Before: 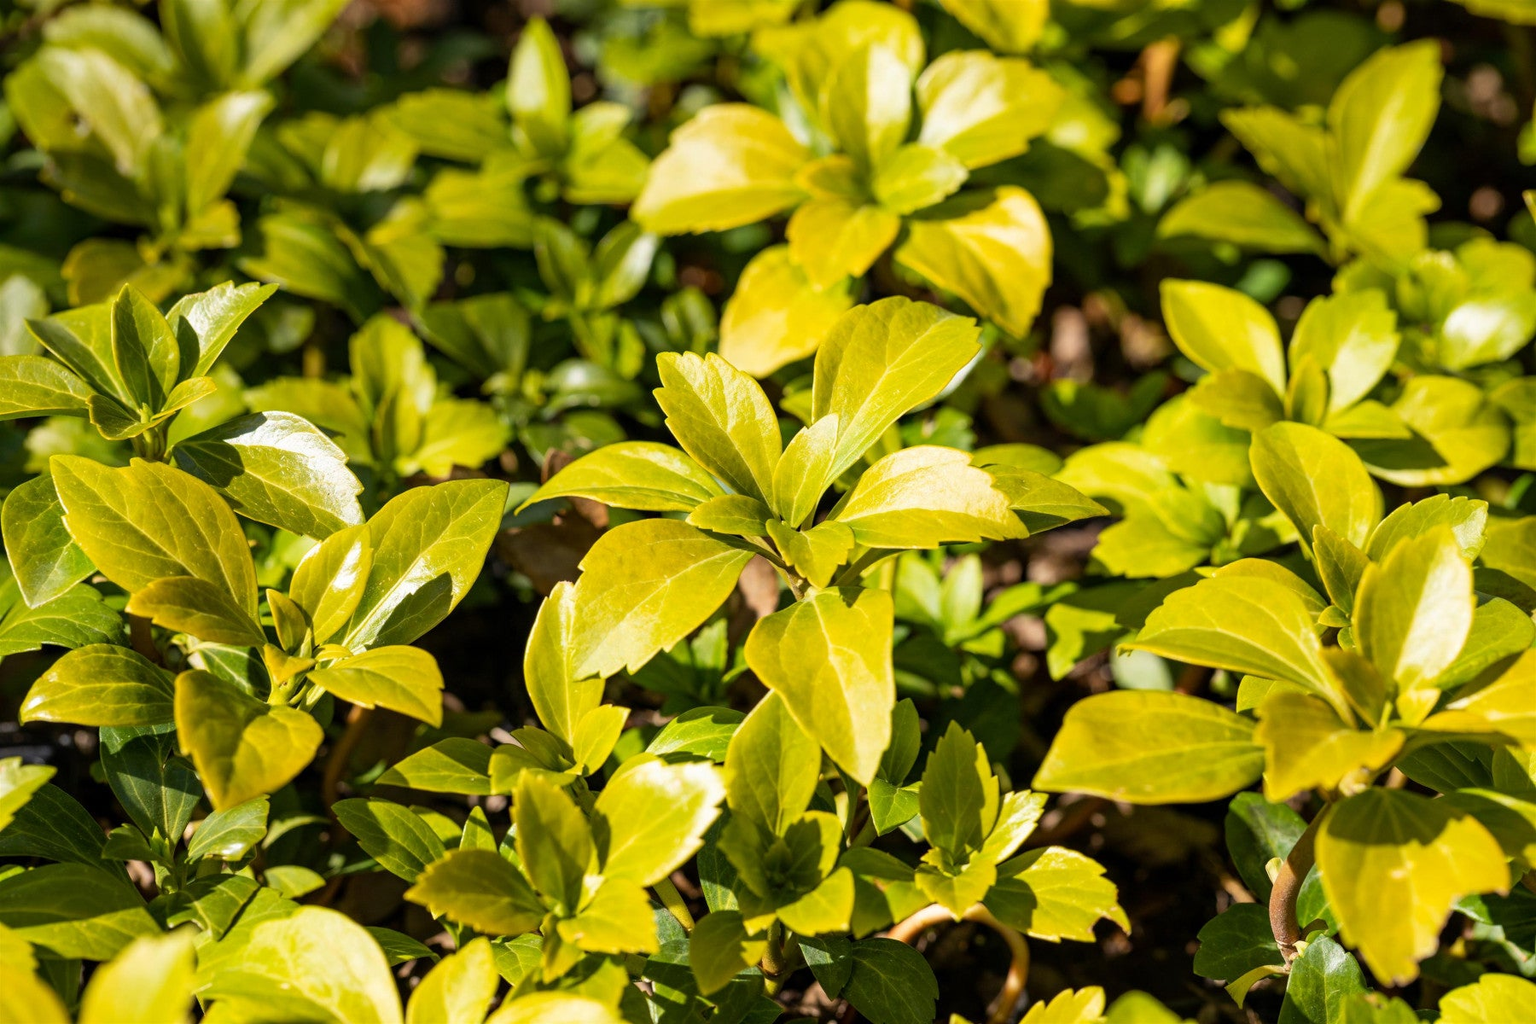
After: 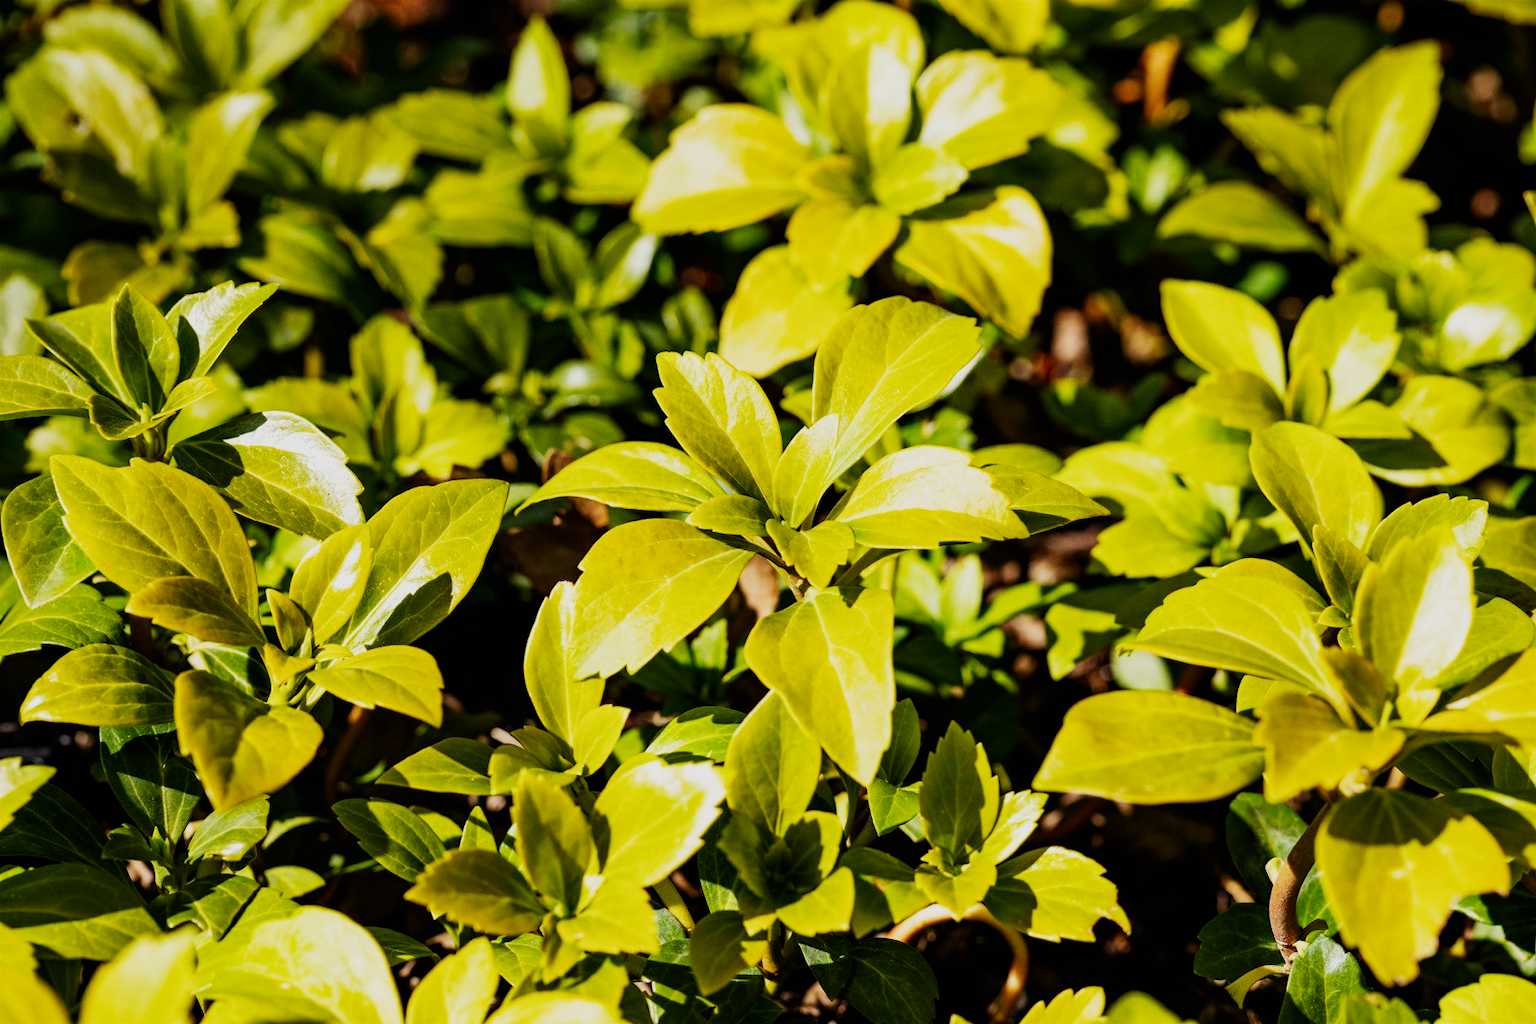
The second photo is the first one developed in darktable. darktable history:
haze removal: compatibility mode true, adaptive false
sigmoid: contrast 1.8, skew -0.2, preserve hue 0%, red attenuation 0.1, red rotation 0.035, green attenuation 0.1, green rotation -0.017, blue attenuation 0.15, blue rotation -0.052, base primaries Rec2020
